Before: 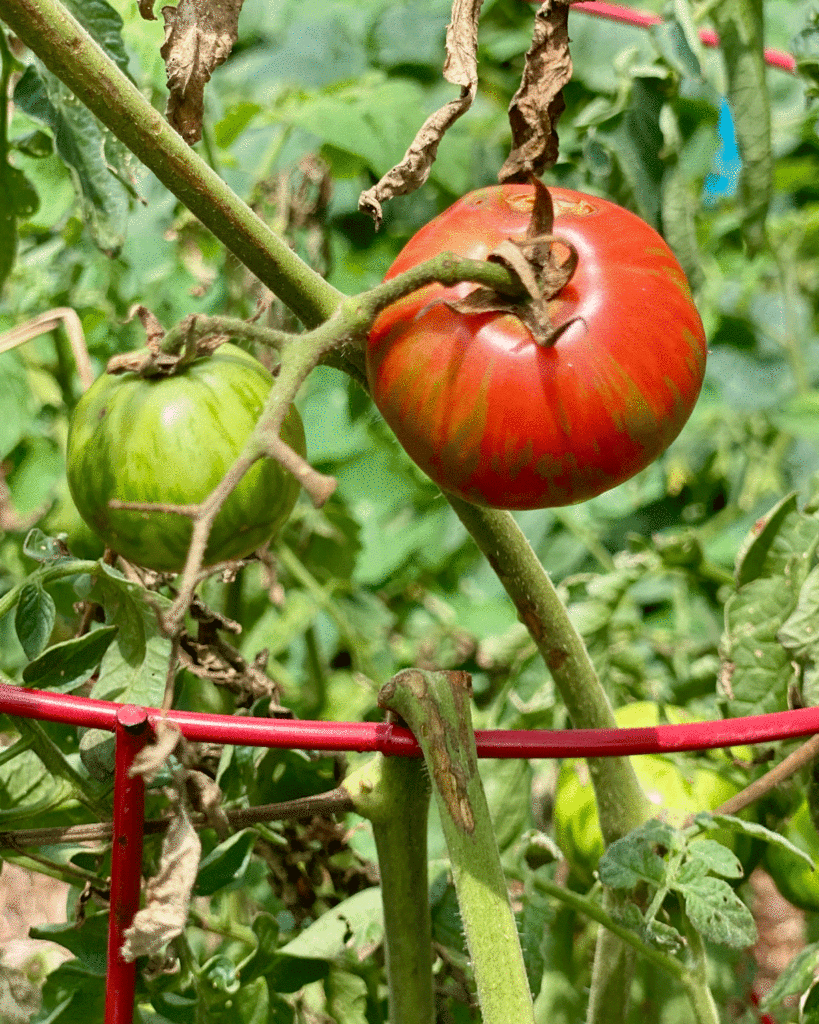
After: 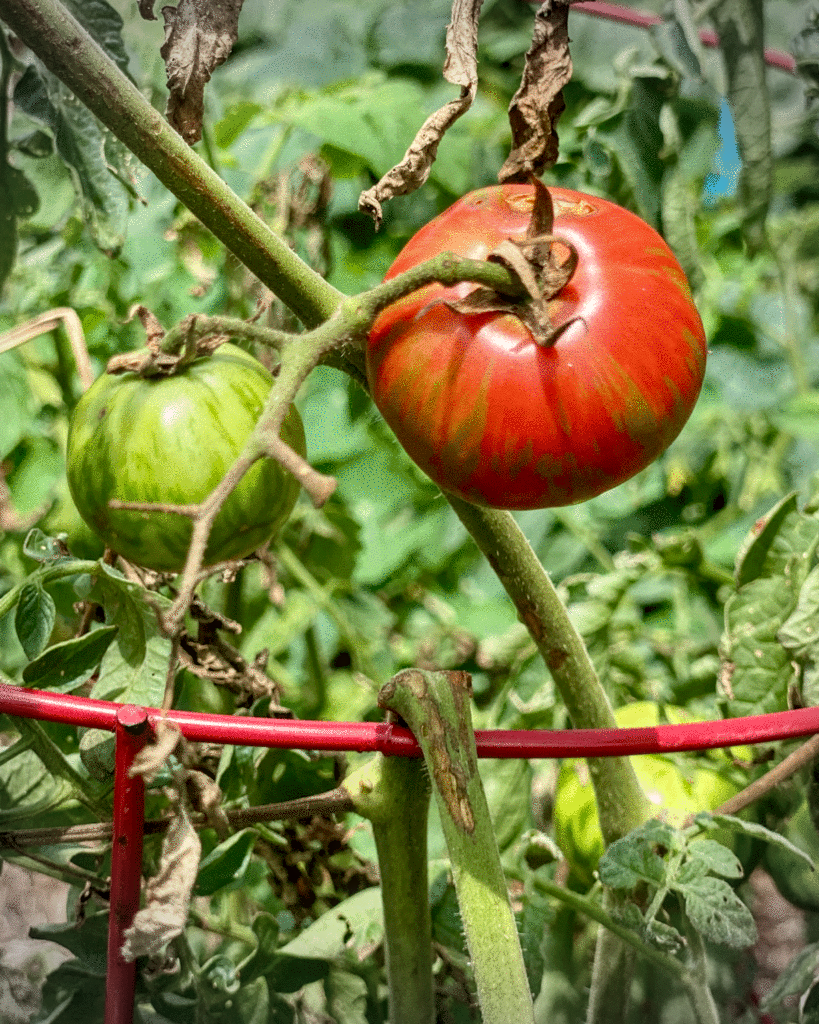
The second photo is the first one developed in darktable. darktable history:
vignetting: fall-off radius 31.19%
local contrast: on, module defaults
